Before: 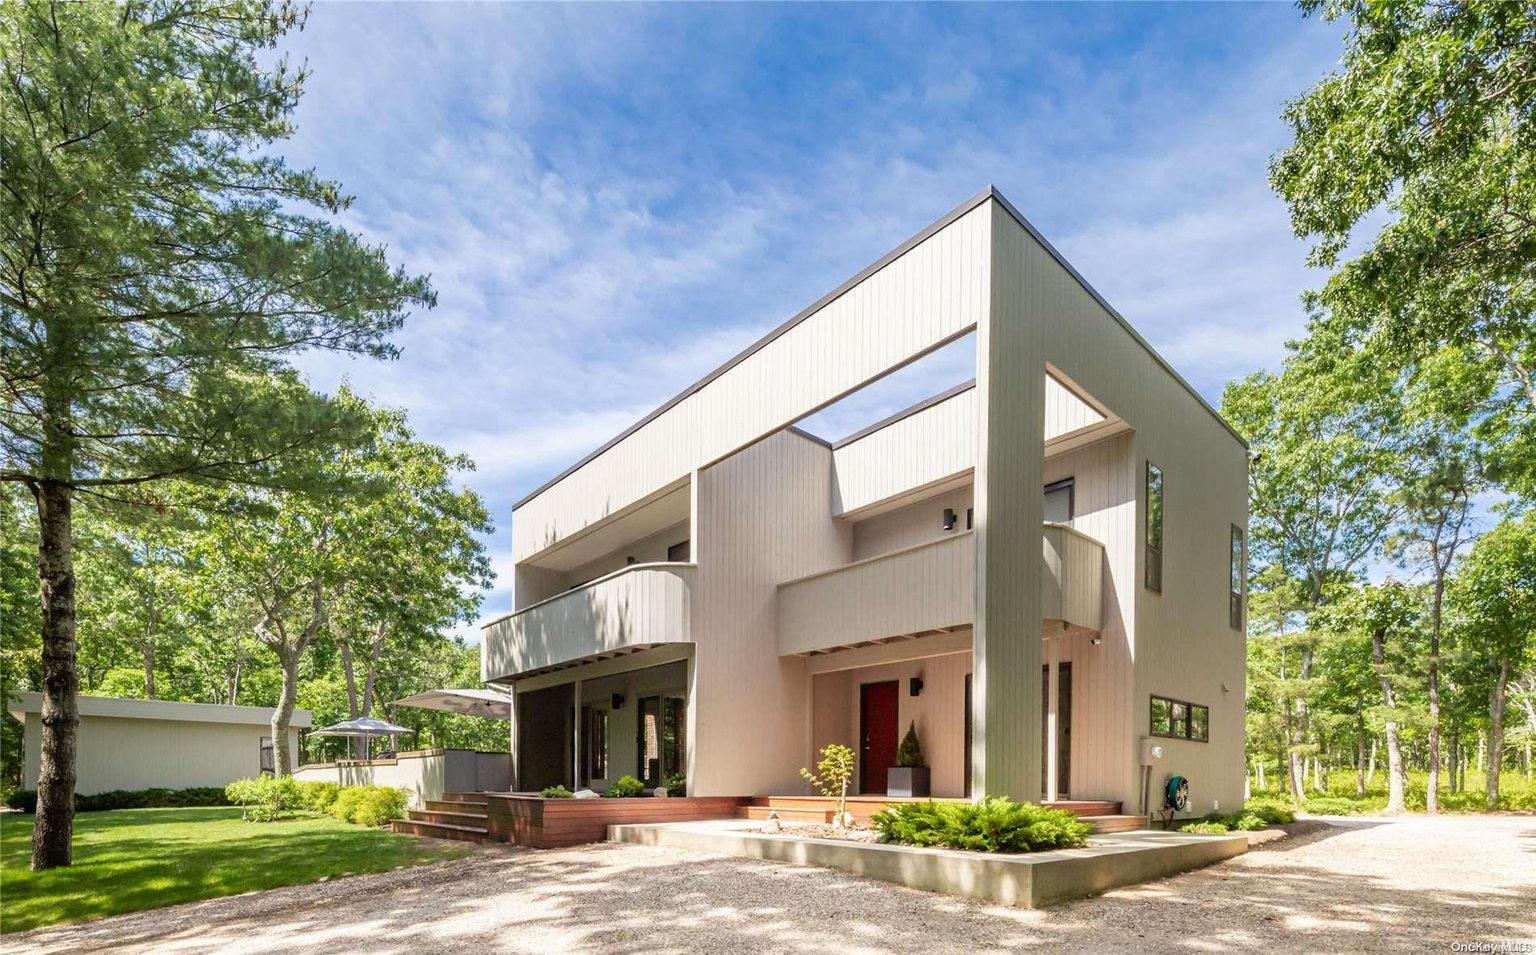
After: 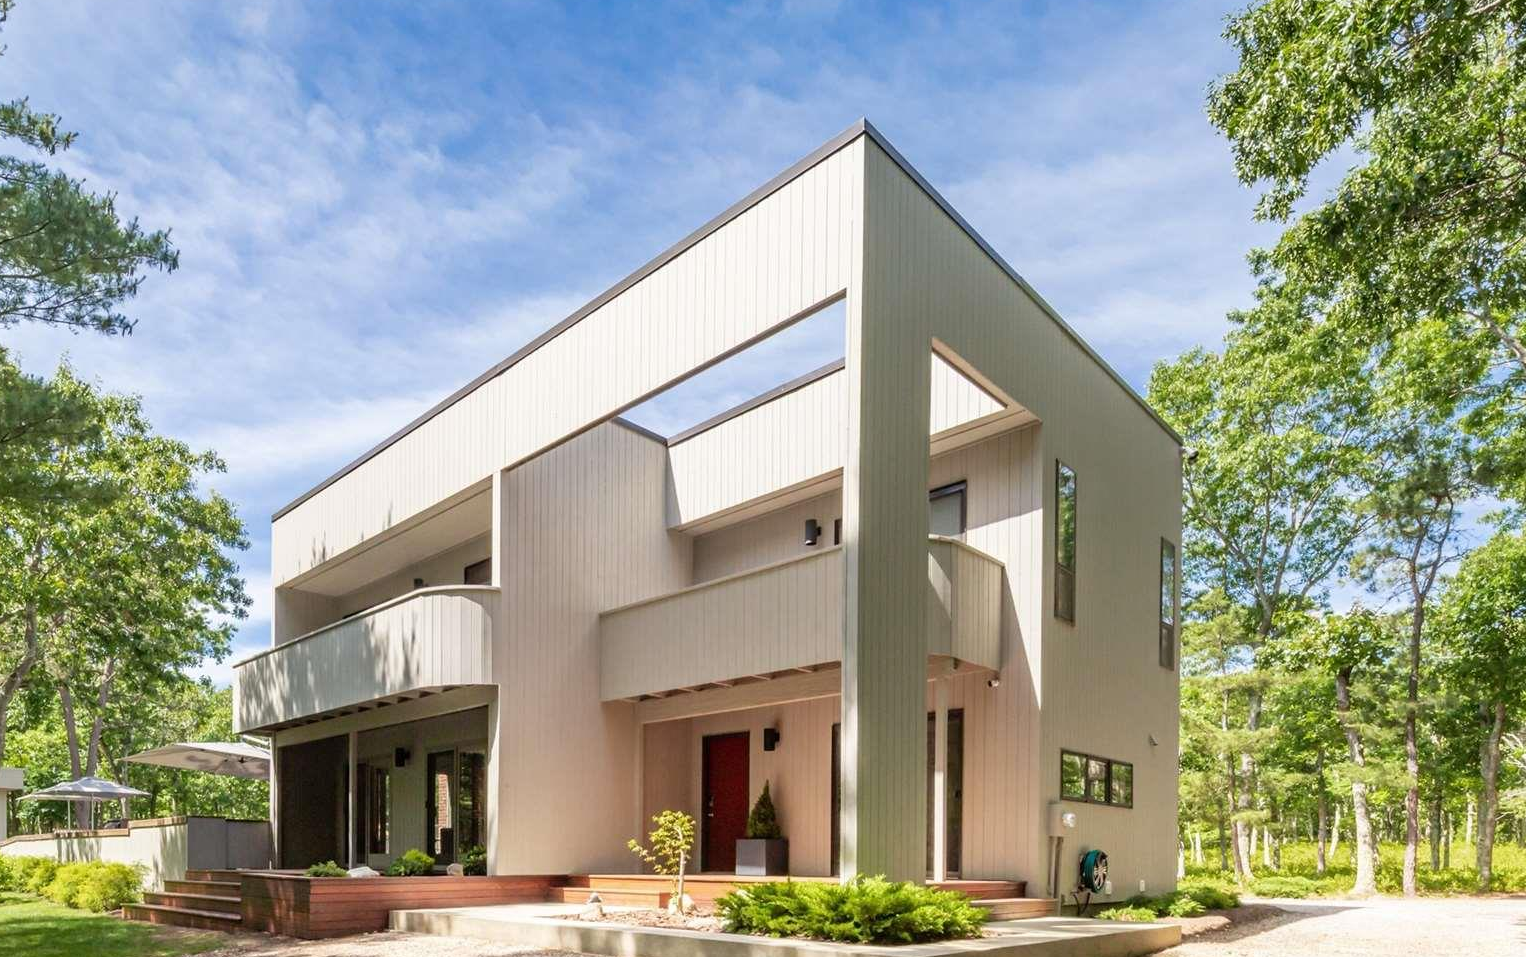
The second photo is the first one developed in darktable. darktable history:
crop: left 19.088%, top 9.348%, bottom 9.596%
